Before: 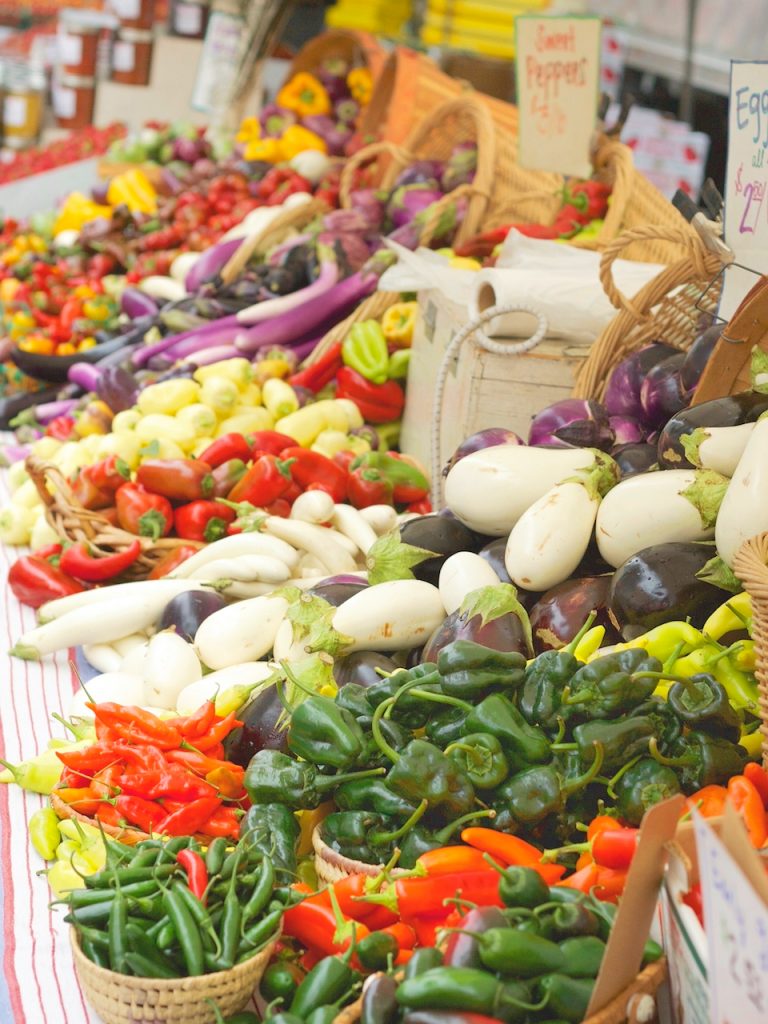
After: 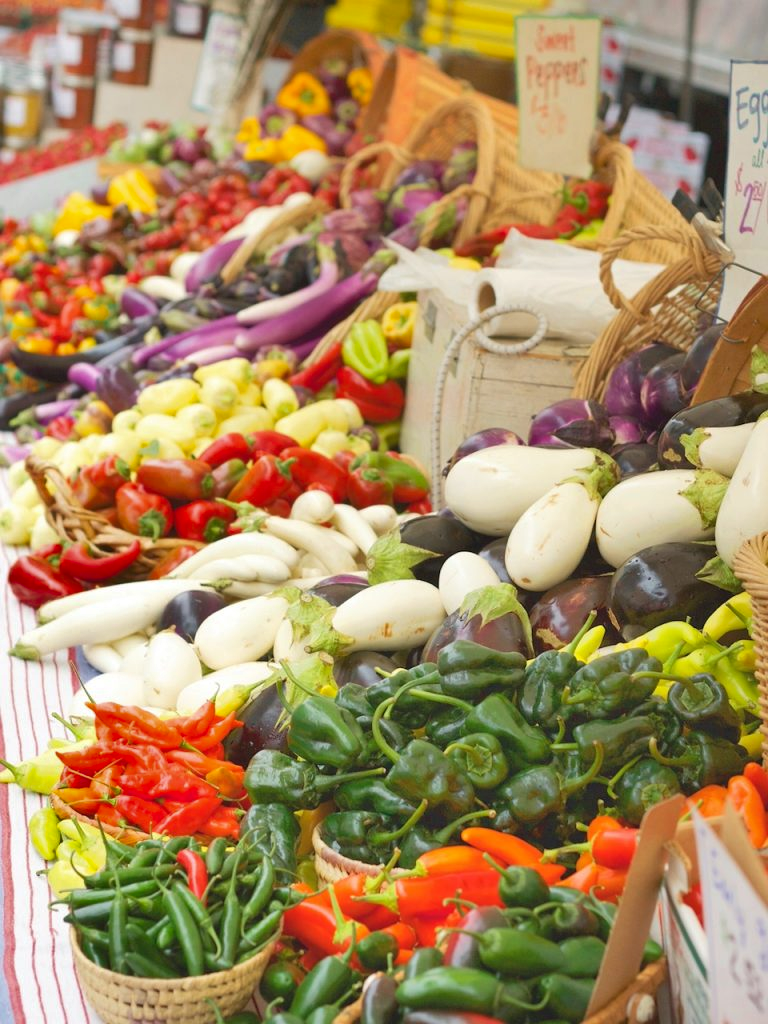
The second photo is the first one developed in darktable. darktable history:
shadows and highlights: shadows 52.81, soften with gaussian
